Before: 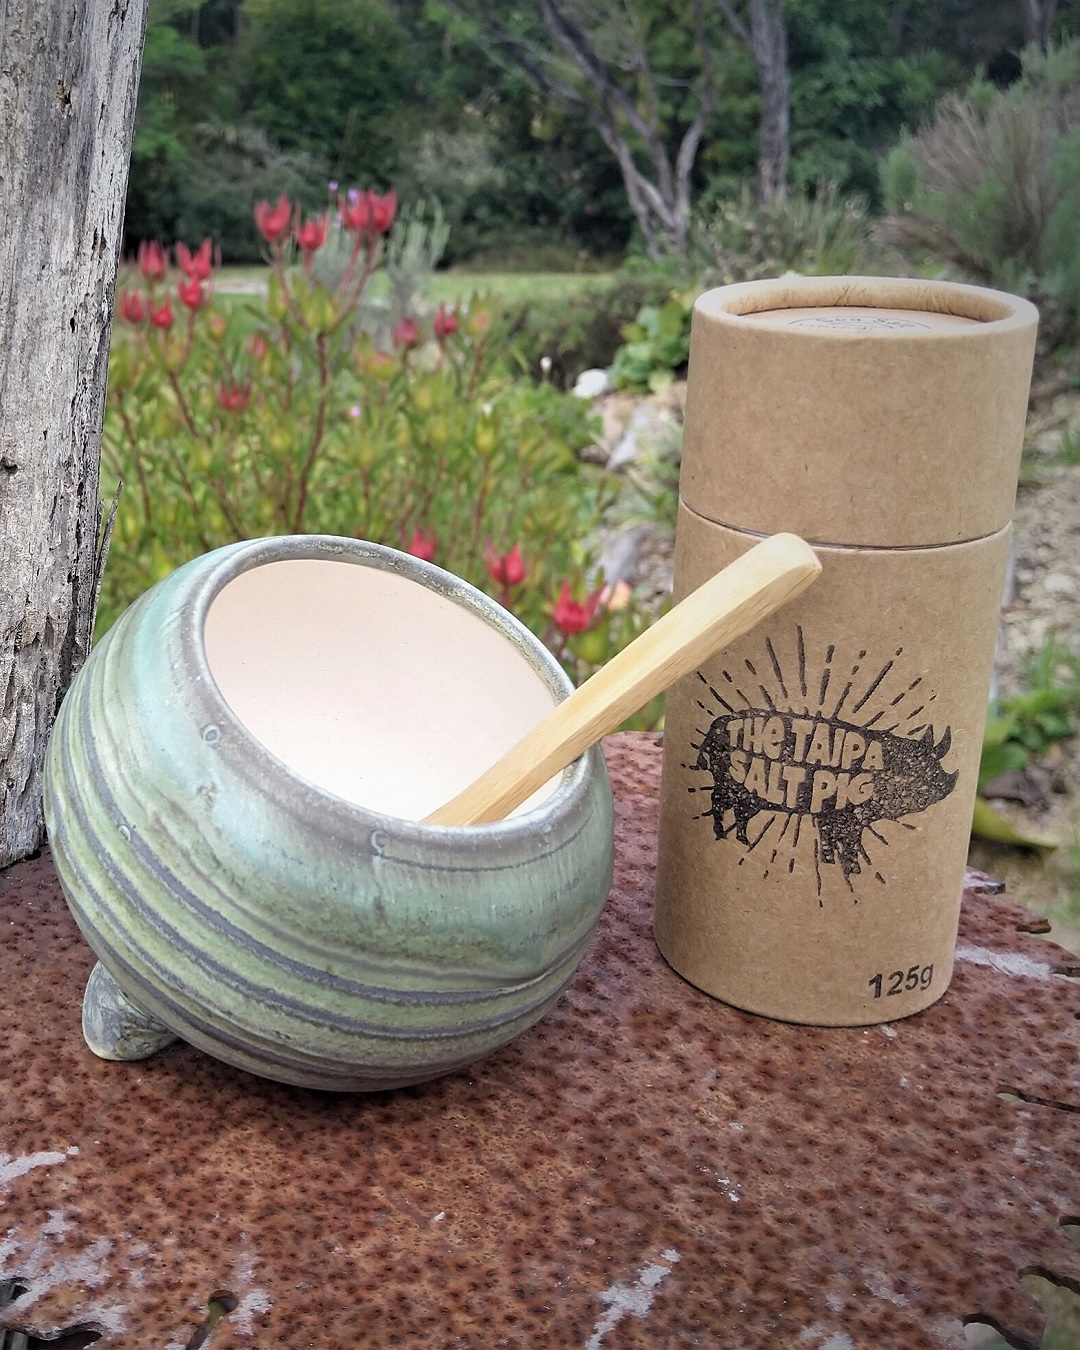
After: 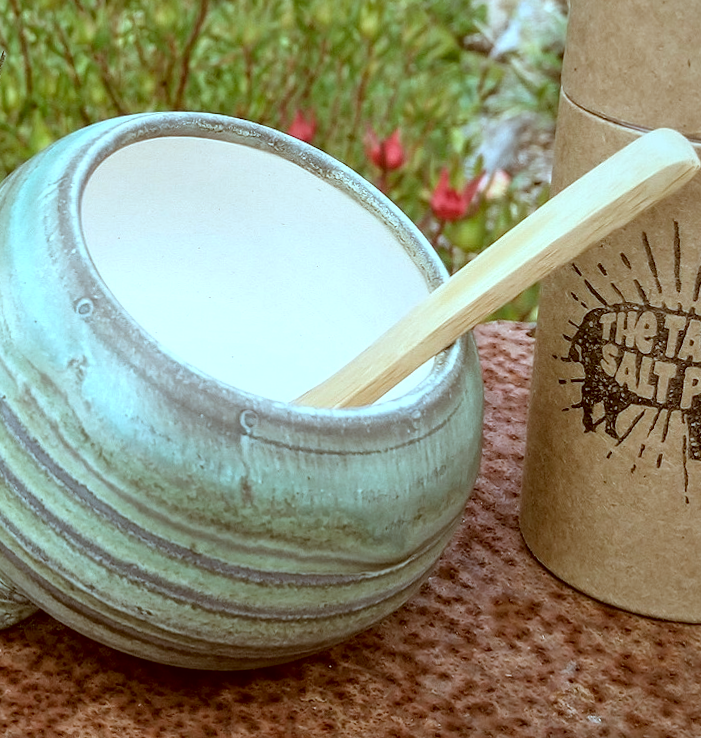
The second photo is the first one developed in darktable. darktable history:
rotate and perspective: rotation 2.17°, automatic cropping off
crop: left 13.312%, top 31.28%, right 24.627%, bottom 15.582%
local contrast: detail 130%
color correction: highlights a* -14.62, highlights b* -16.22, shadows a* 10.12, shadows b* 29.4
